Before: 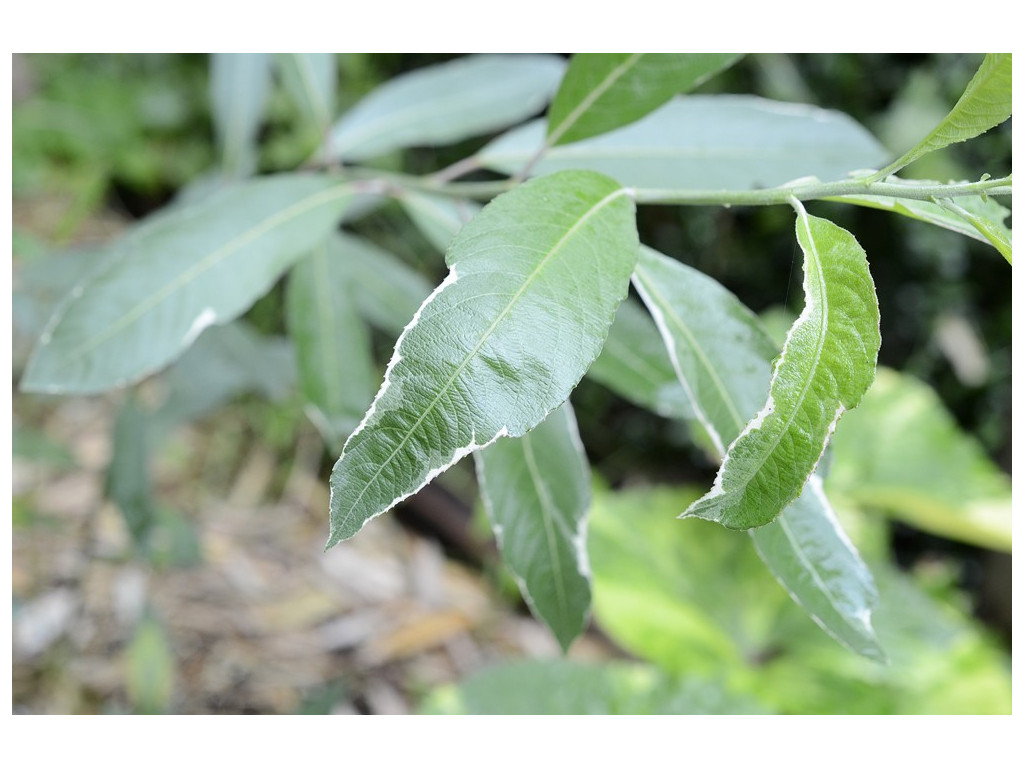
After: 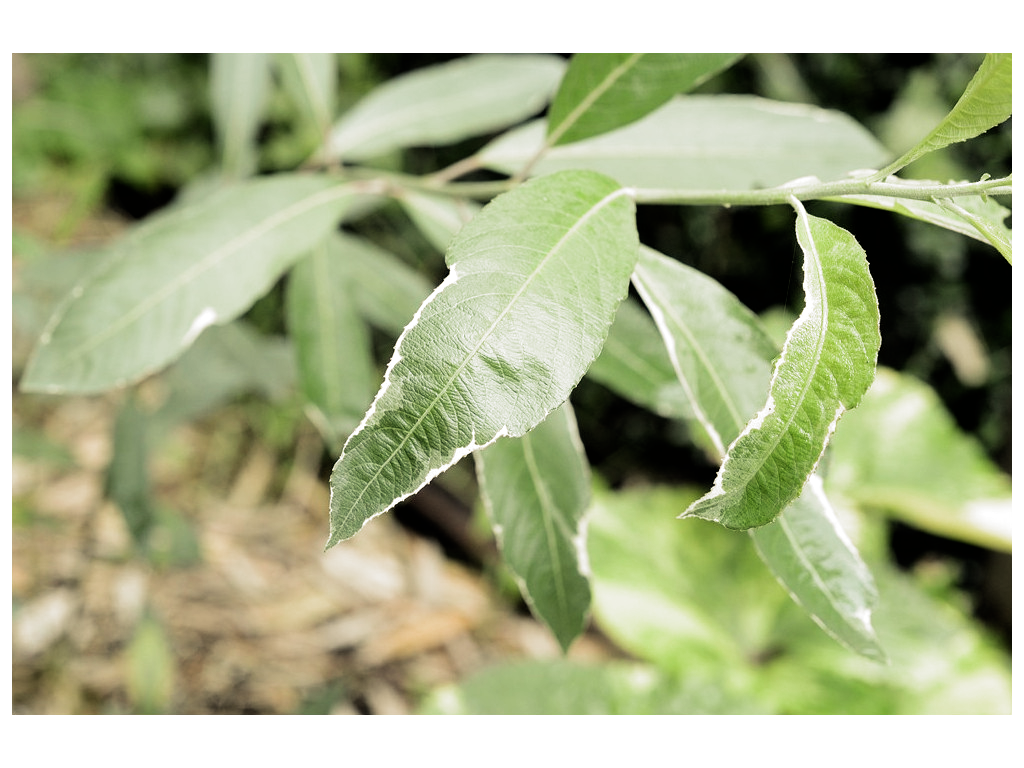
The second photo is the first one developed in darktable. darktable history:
filmic rgb: black relative exposure -8.2 EV, white relative exposure 2.2 EV, threshold 3 EV, hardness 7.11, latitude 75%, contrast 1.325, highlights saturation mix -2%, shadows ↔ highlights balance 30%, preserve chrominance RGB euclidean norm, color science v5 (2021), contrast in shadows safe, contrast in highlights safe, enable highlight reconstruction true
white balance: red 1.08, blue 0.791
